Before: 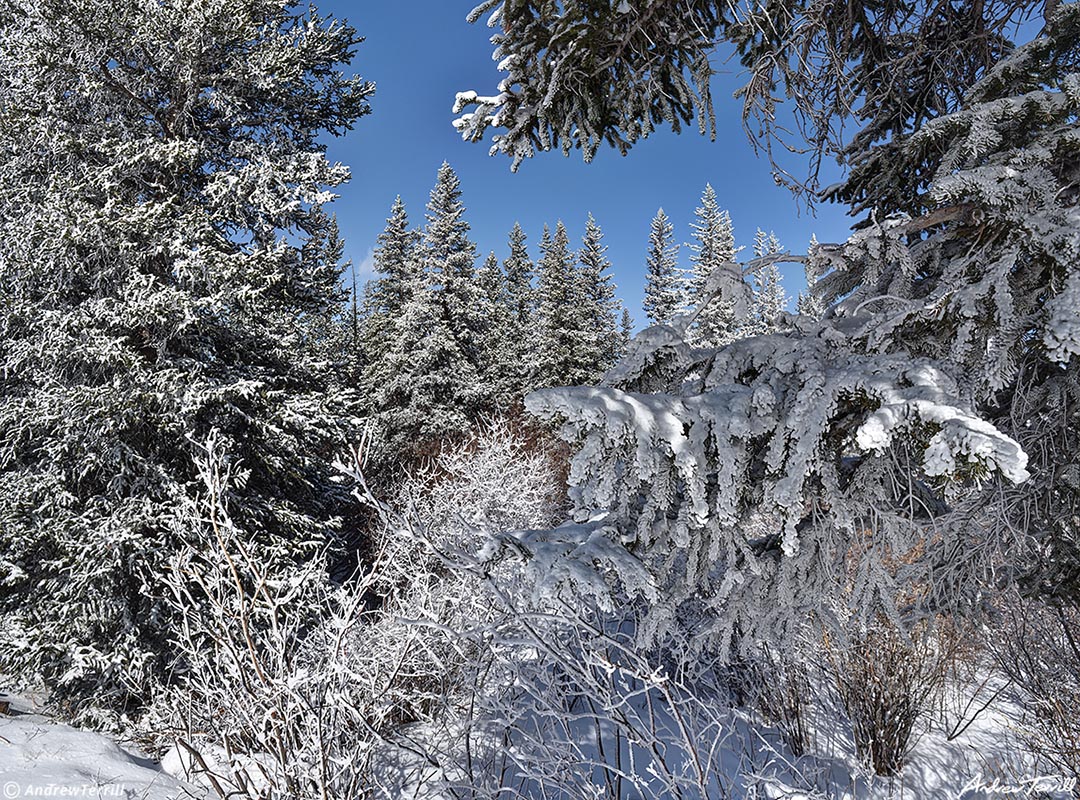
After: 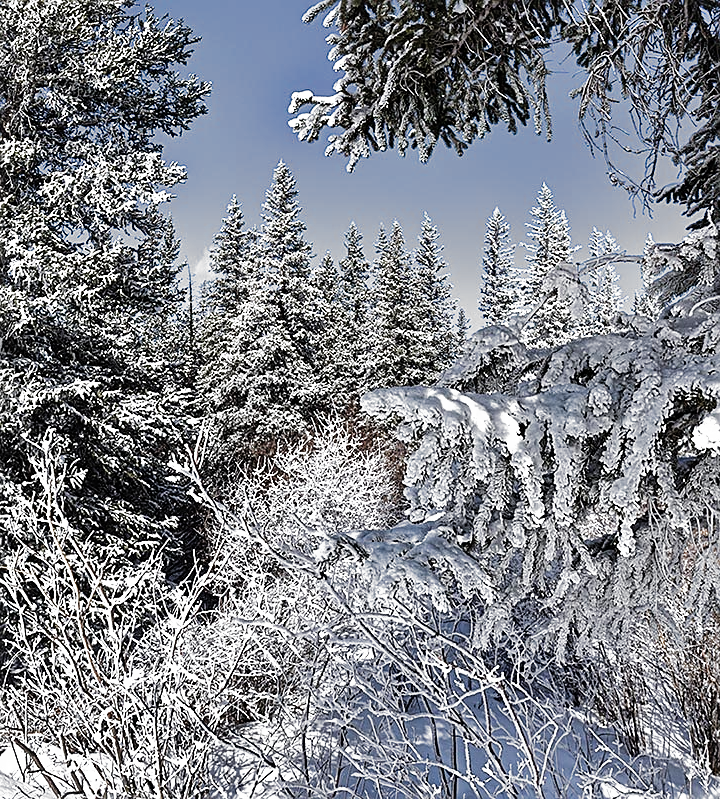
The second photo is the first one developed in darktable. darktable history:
crop and rotate: left 15.191%, right 18.128%
exposure: black level correction 0, exposure 0.499 EV, compensate highlight preservation false
filmic rgb: black relative exposure -9.1 EV, white relative exposure 2.32 EV, threshold 3.01 EV, structure ↔ texture 99.29%, hardness 7.45, add noise in highlights 0.002, color science v3 (2019), use custom middle-gray values true, contrast in highlights soft, enable highlight reconstruction true
sharpen: on, module defaults
shadows and highlights: soften with gaussian
